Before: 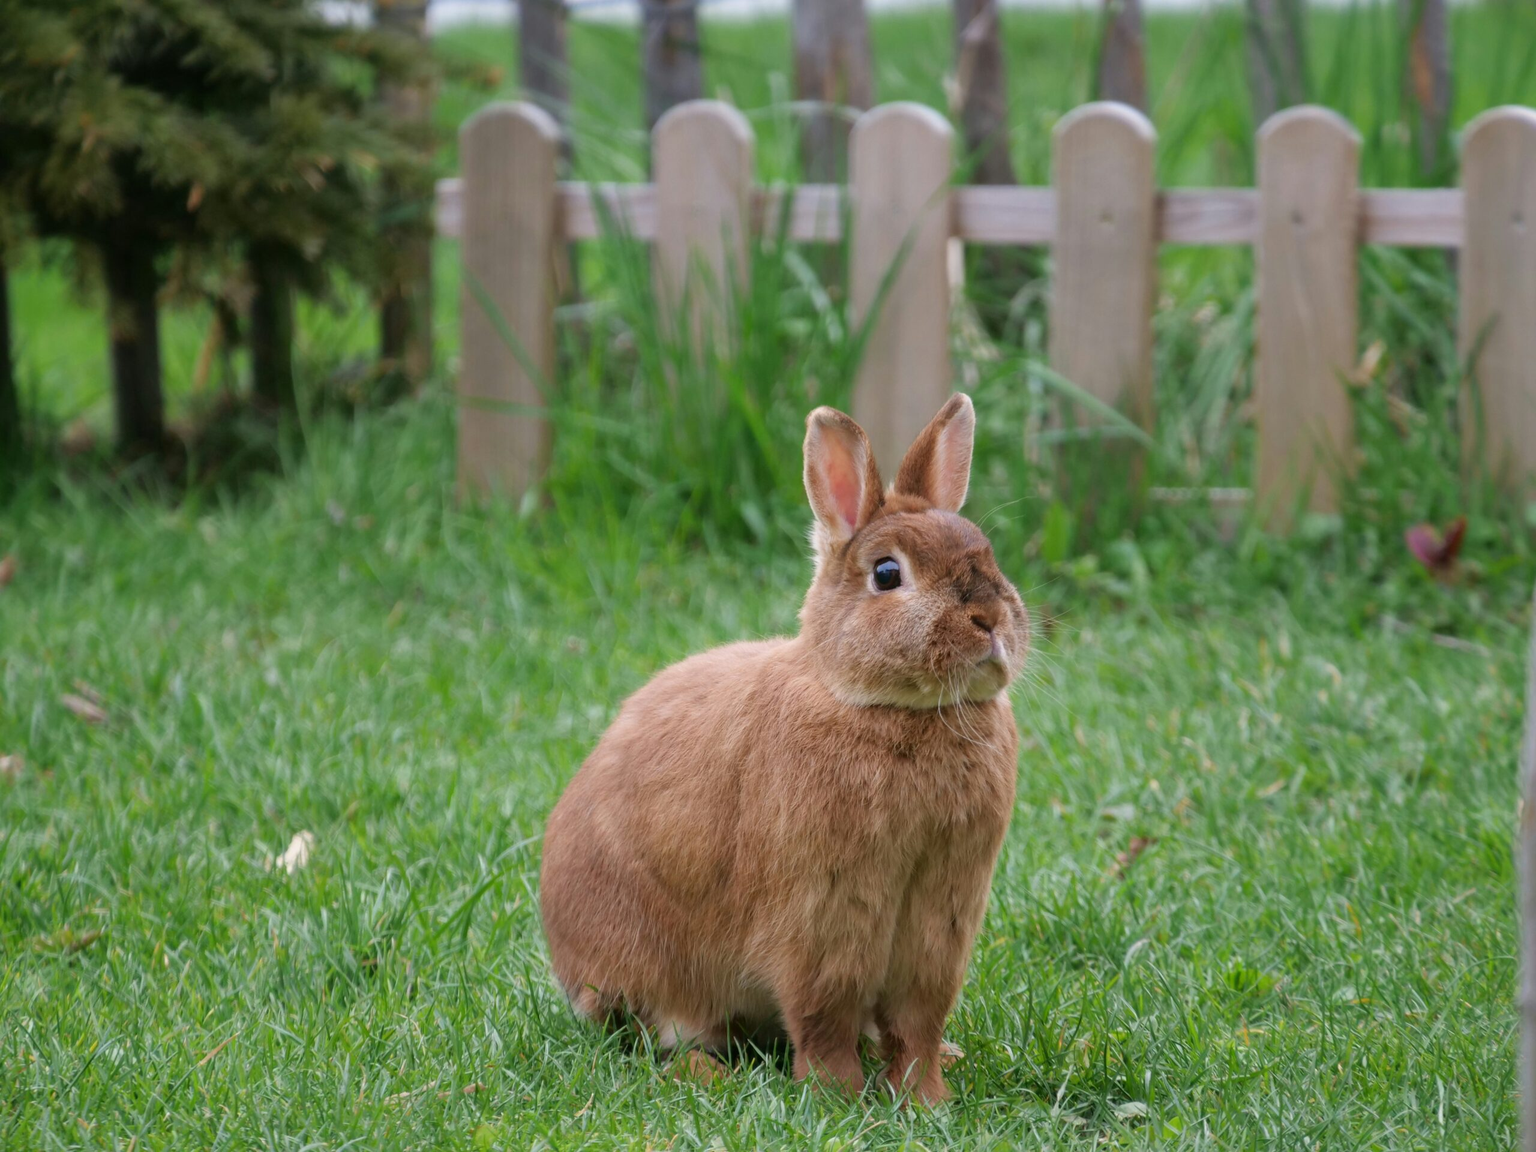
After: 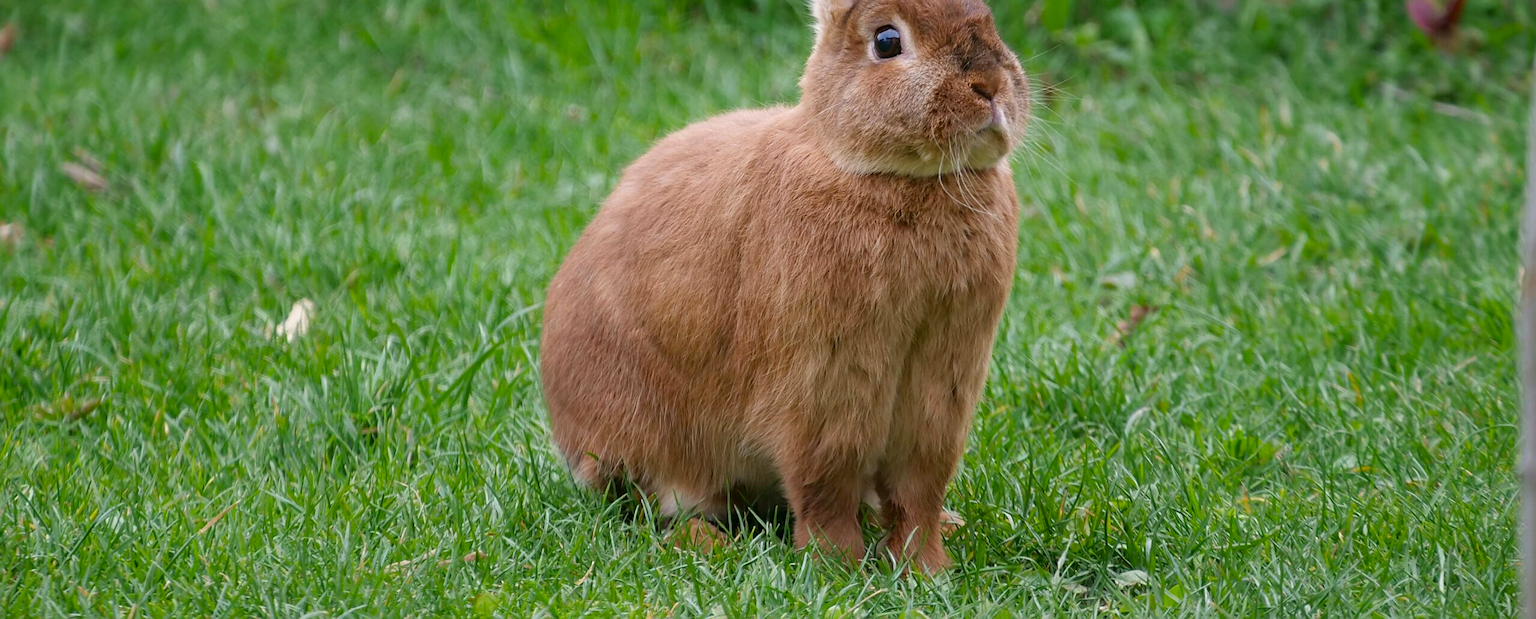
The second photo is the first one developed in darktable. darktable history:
color balance rgb: perceptual saturation grading › global saturation 8.89%, saturation formula JzAzBz (2021)
crop and rotate: top 46.237%
sharpen: on, module defaults
